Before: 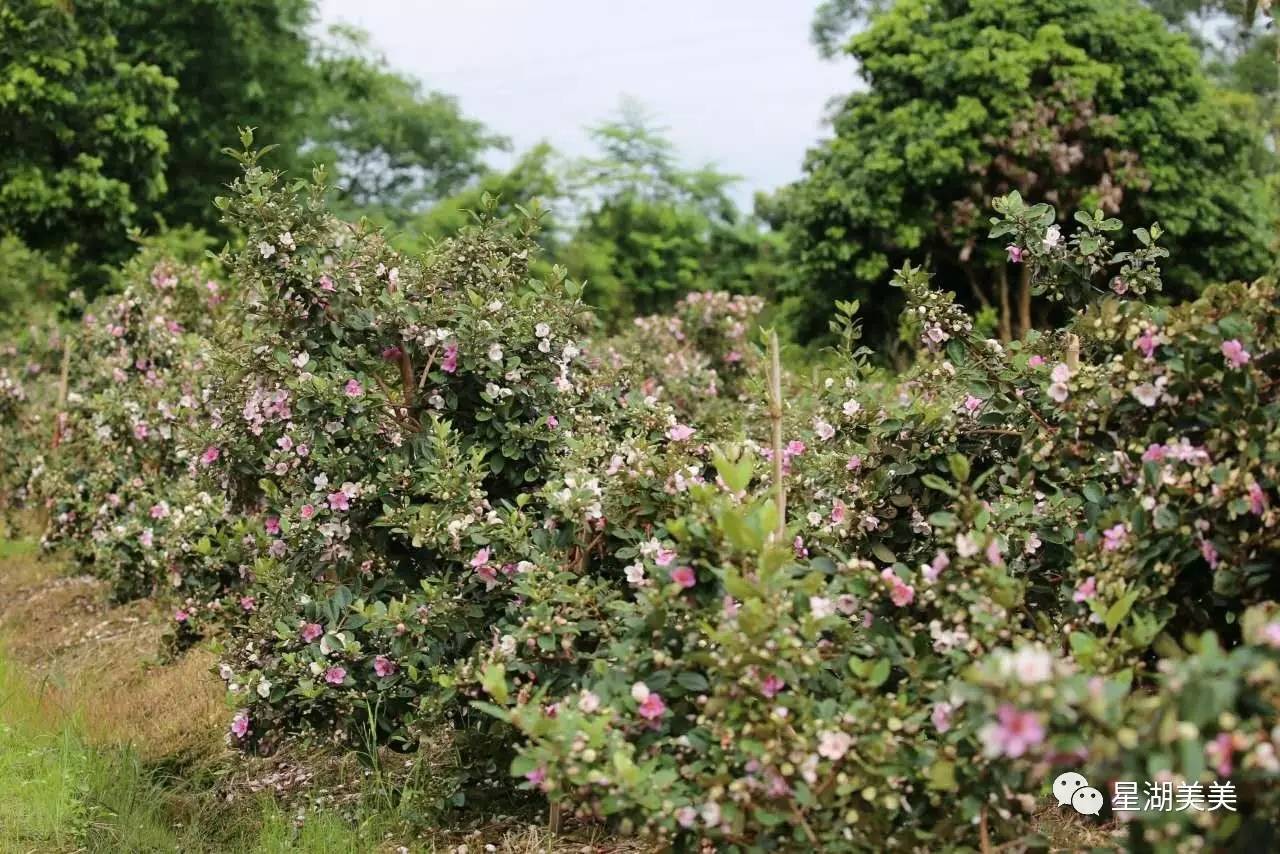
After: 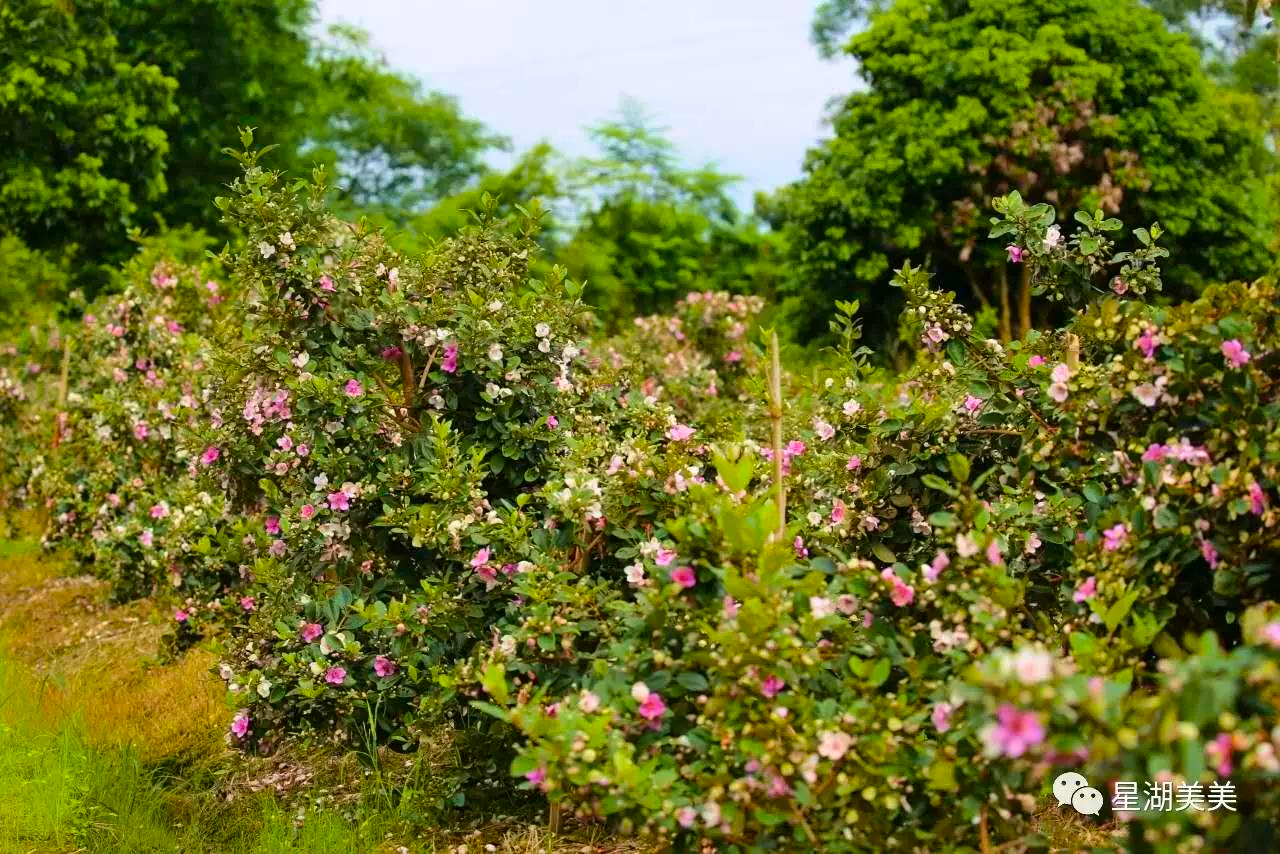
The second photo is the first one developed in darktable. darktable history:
velvia: on, module defaults
color balance rgb: shadows fall-off 100.848%, perceptual saturation grading › global saturation 30.91%, mask middle-gray fulcrum 21.889%, global vibrance 50.781%
